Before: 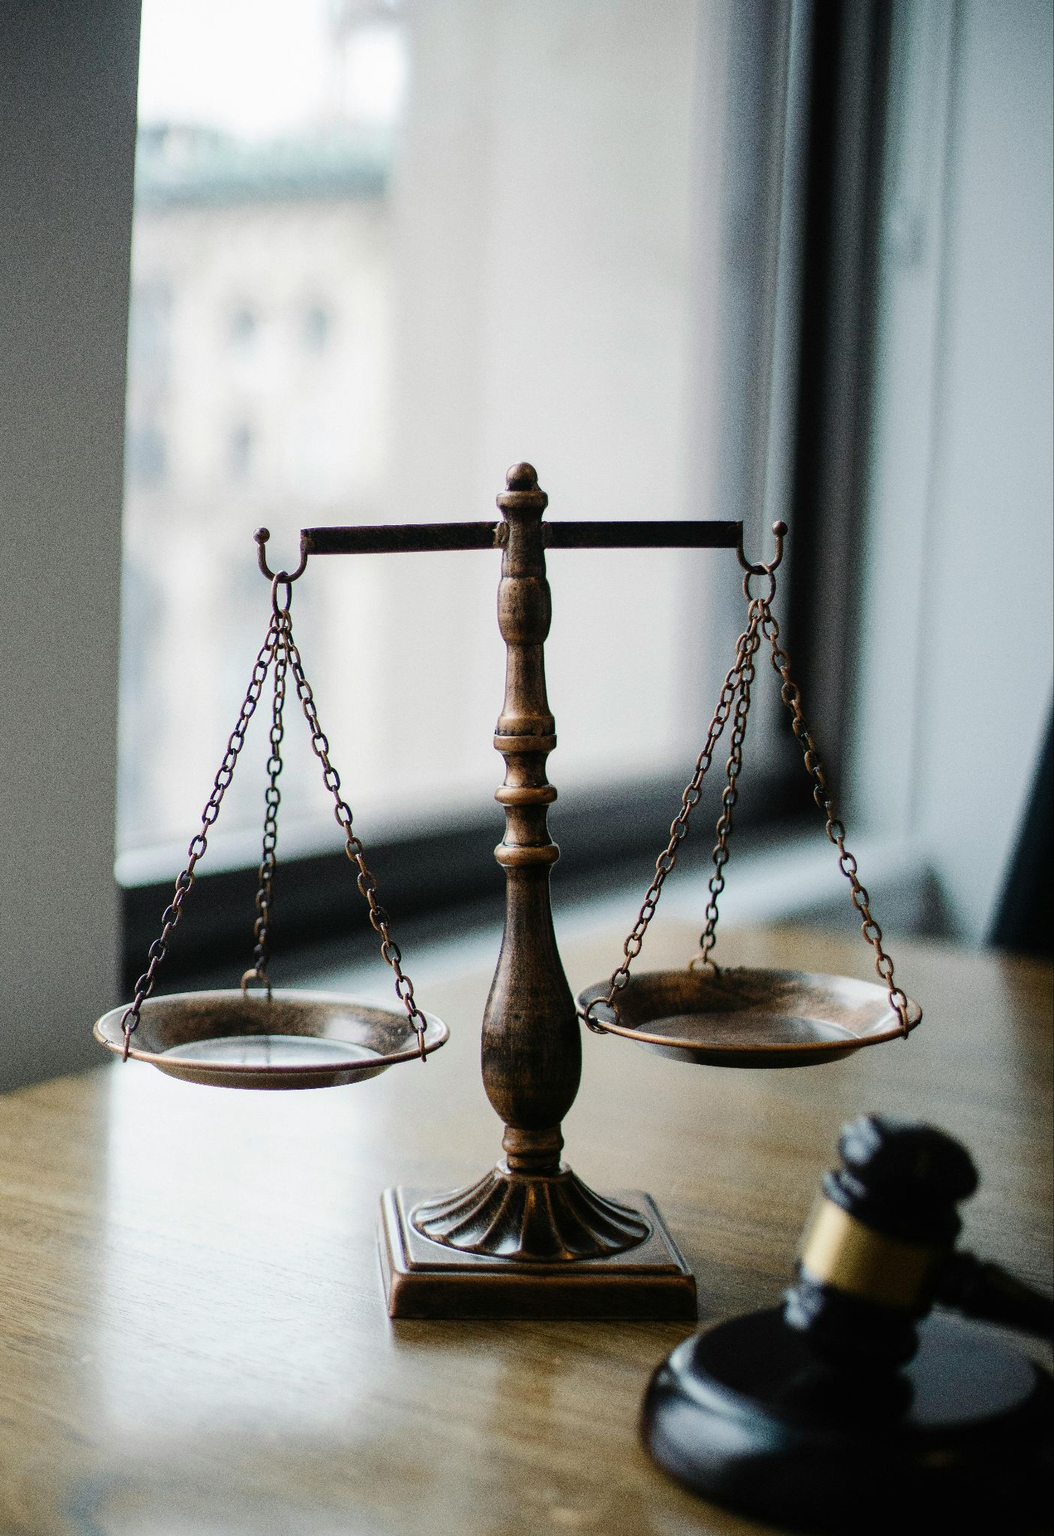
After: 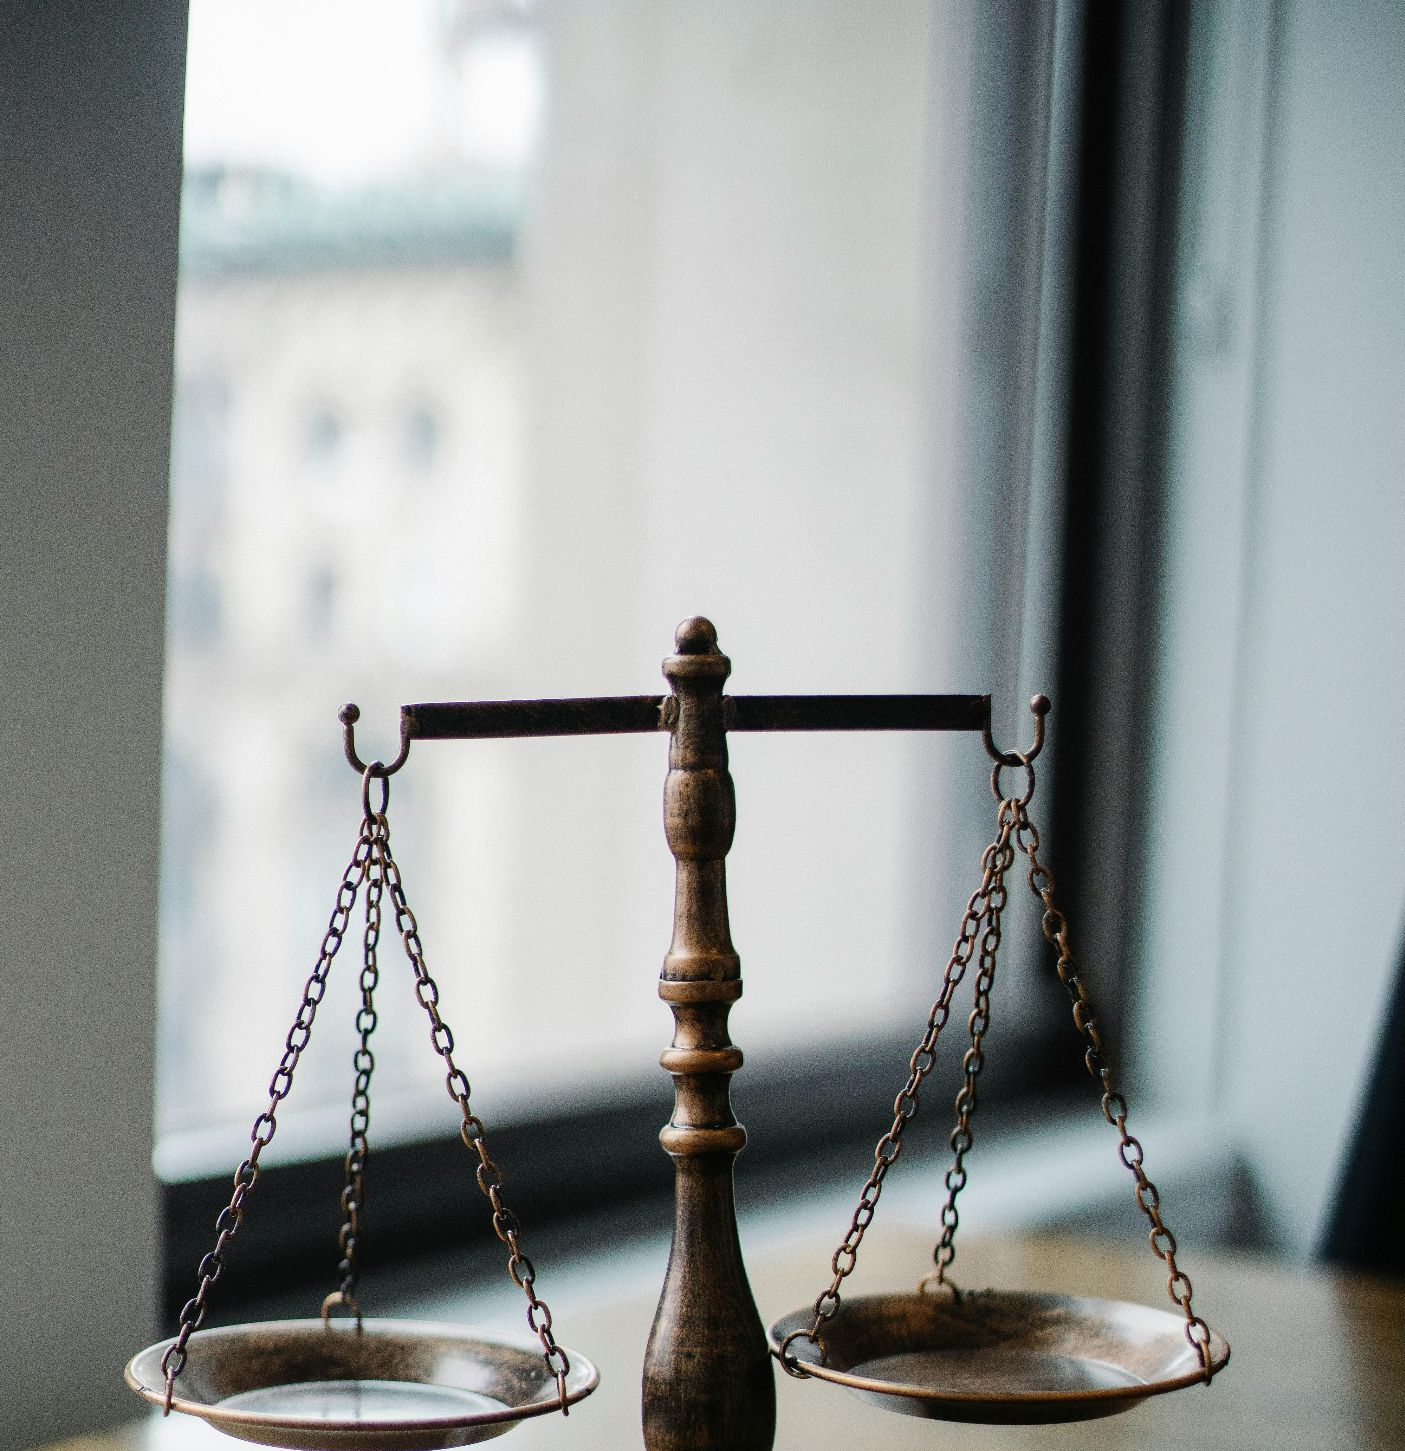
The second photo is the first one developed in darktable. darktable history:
crop: right 0.001%, bottom 29.11%
